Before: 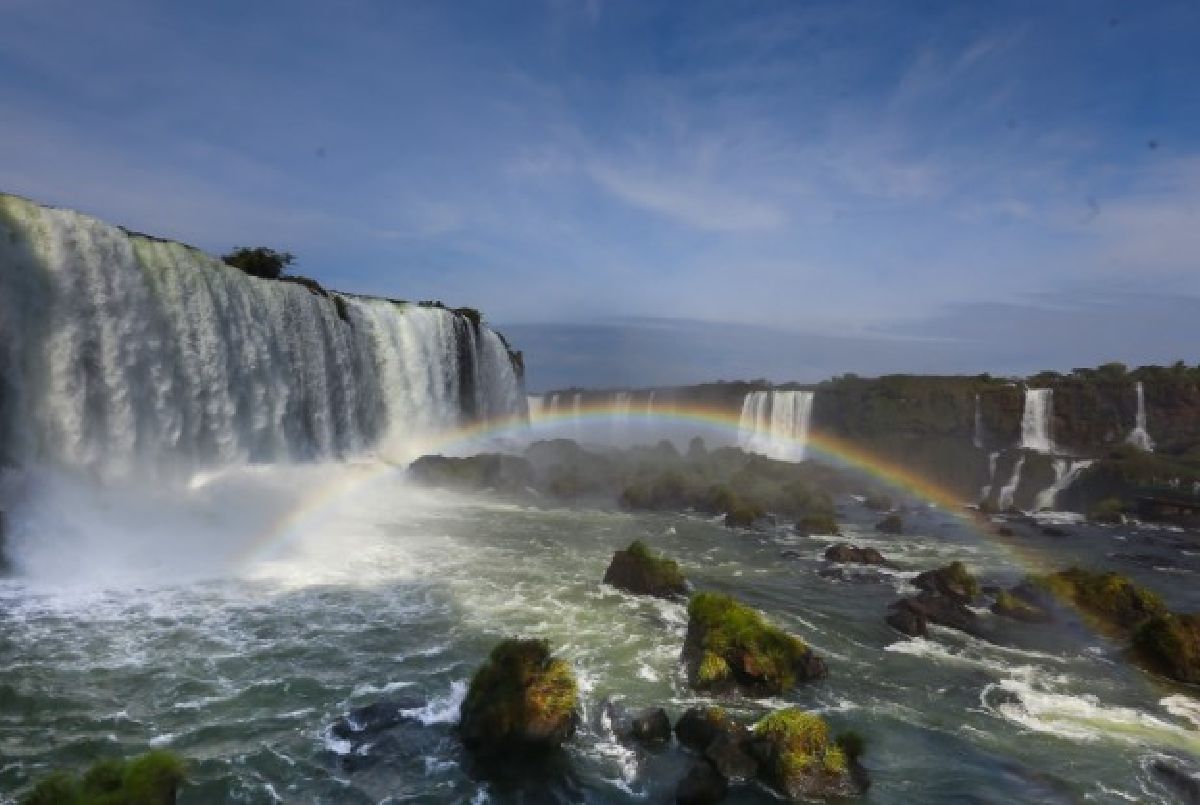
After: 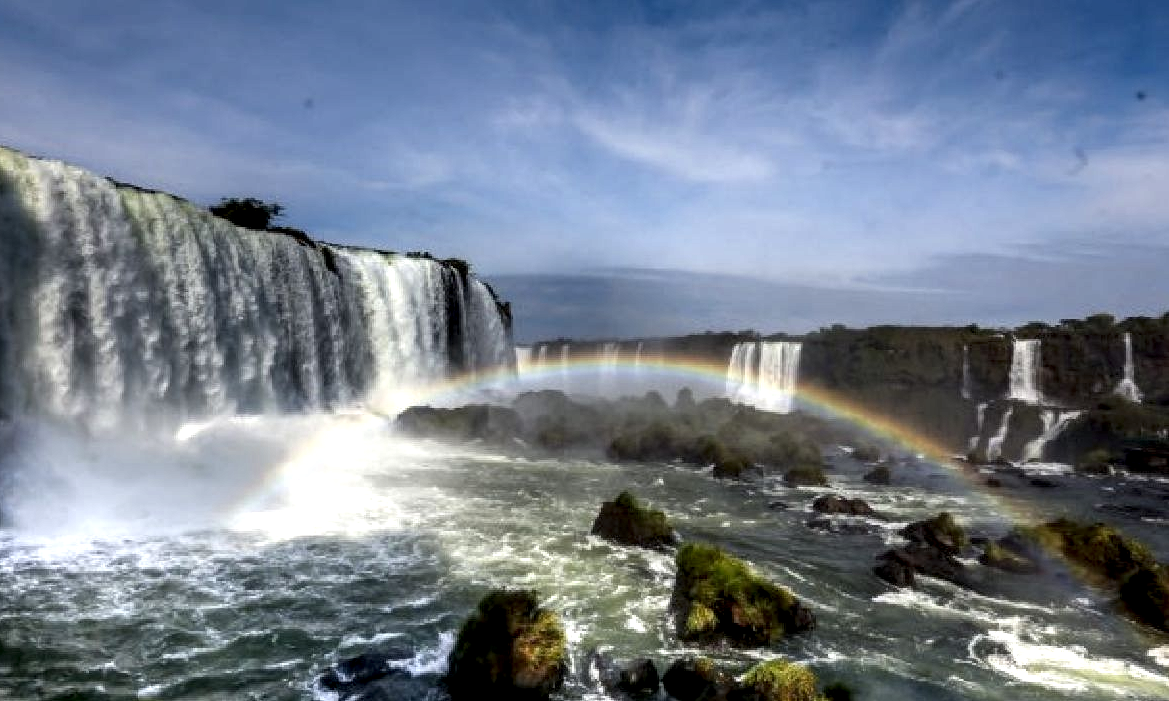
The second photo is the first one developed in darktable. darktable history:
exposure: black level correction 0, exposure 0.2 EV, compensate exposure bias true, compensate highlight preservation false
local contrast: highlights 17%, detail 188%
crop: left 1.081%, top 6.132%, right 1.467%, bottom 6.75%
